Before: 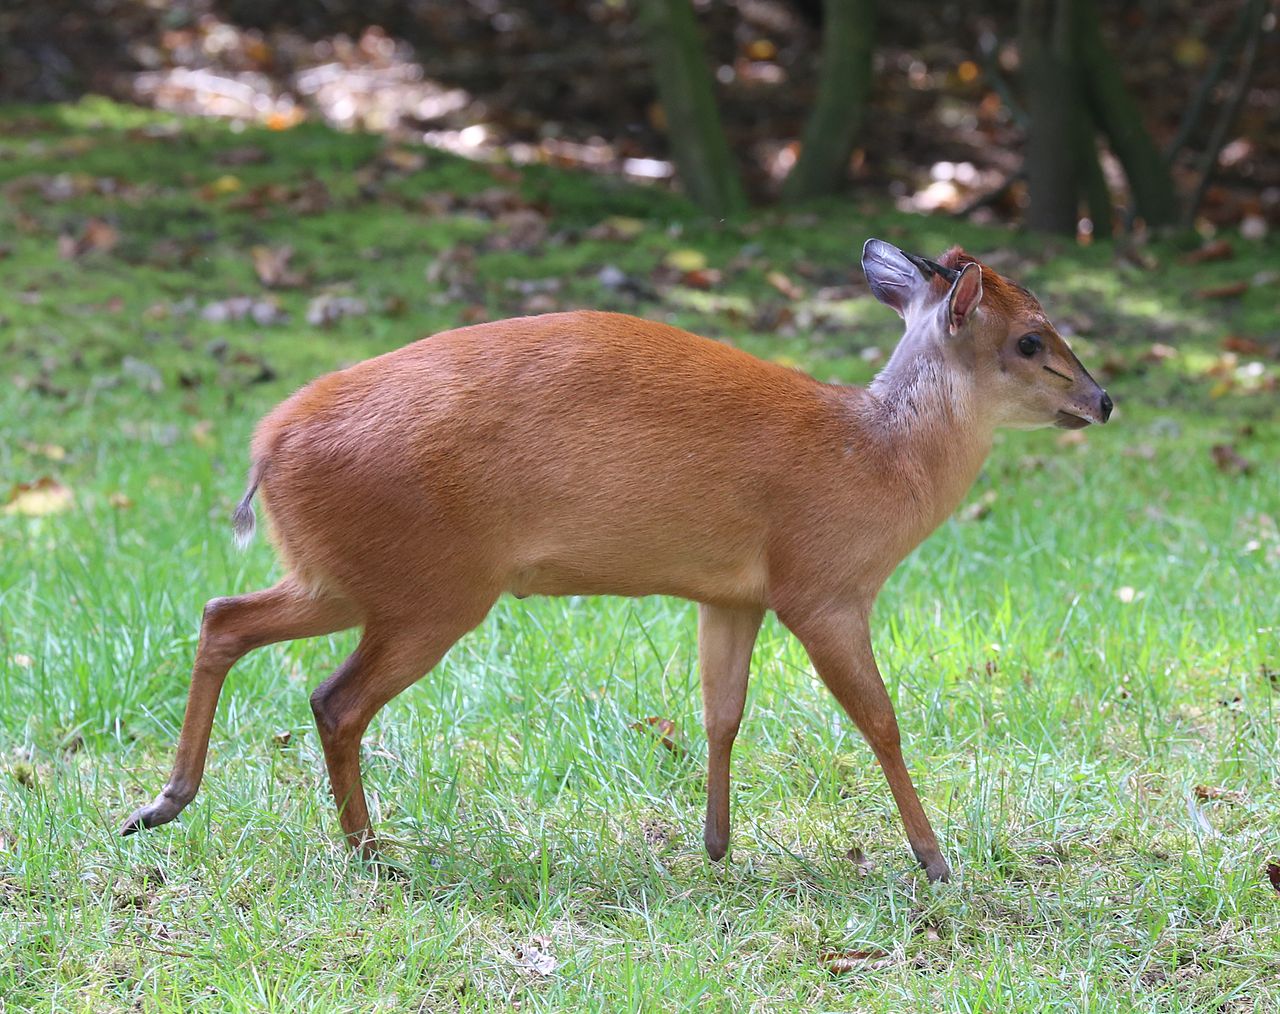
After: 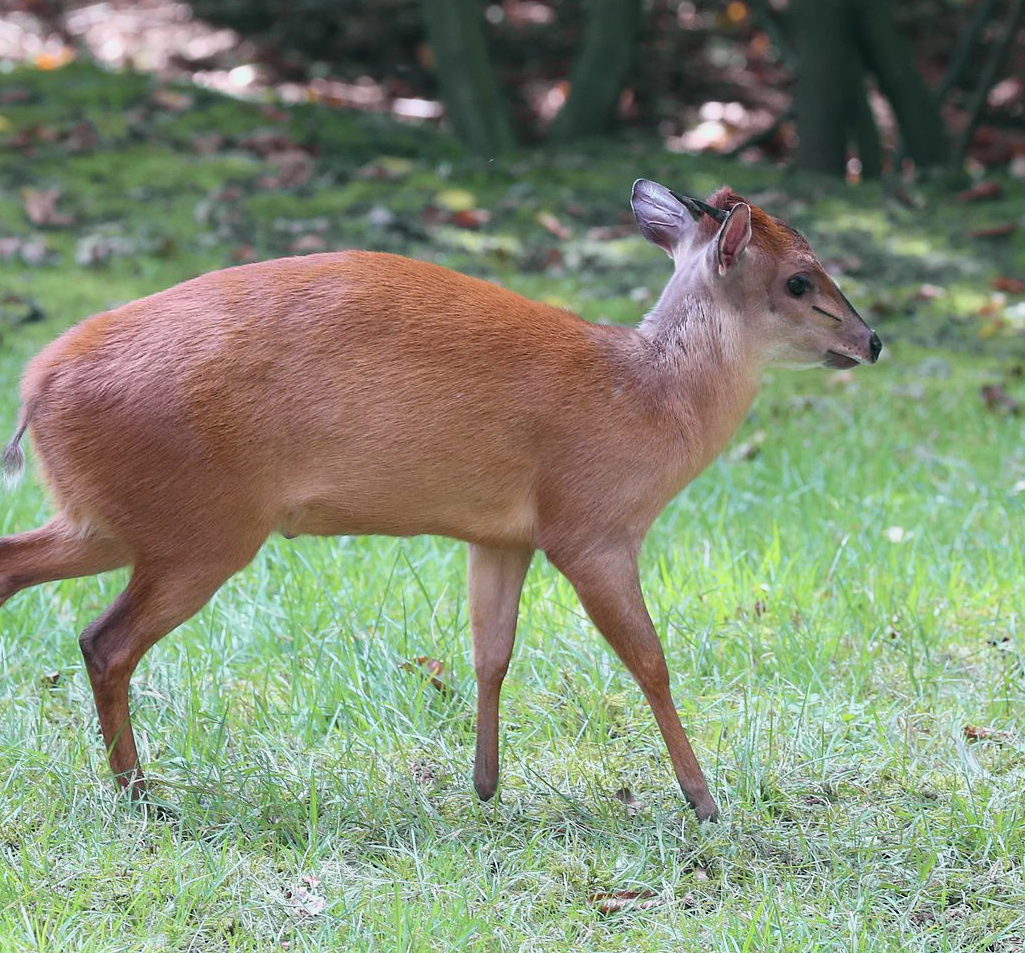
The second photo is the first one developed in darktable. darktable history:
crop and rotate: left 18.058%, top 5.971%, right 1.823%
tone curve: curves: ch0 [(0, 0) (0.822, 0.825) (0.994, 0.955)]; ch1 [(0, 0) (0.226, 0.261) (0.383, 0.397) (0.46, 0.46) (0.498, 0.479) (0.524, 0.523) (0.578, 0.575) (1, 1)]; ch2 [(0, 0) (0.438, 0.456) (0.5, 0.498) (0.547, 0.515) (0.597, 0.58) (0.629, 0.603) (1, 1)], color space Lab, independent channels, preserve colors none
